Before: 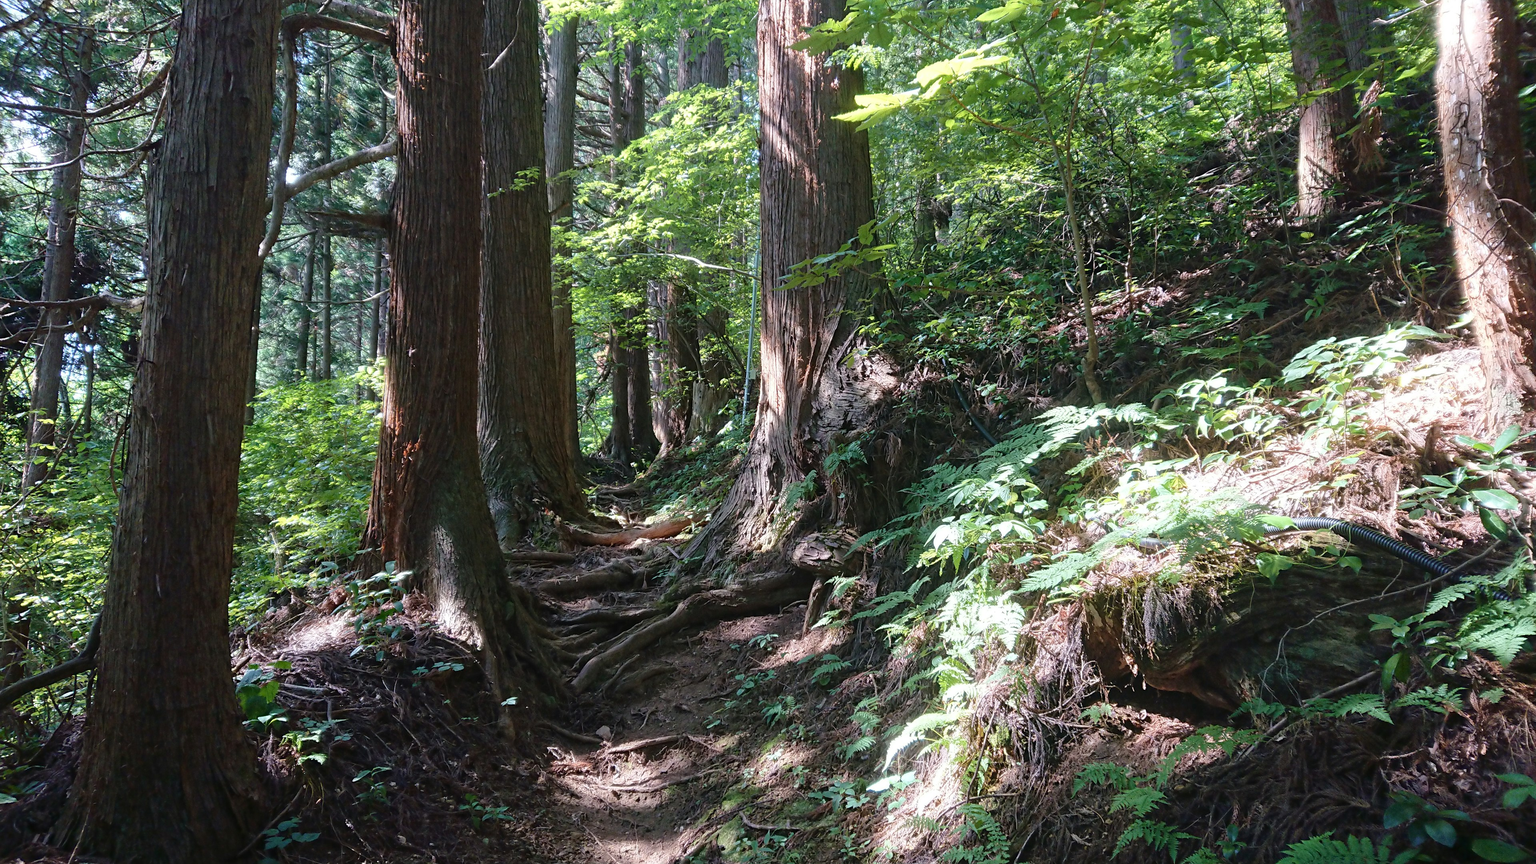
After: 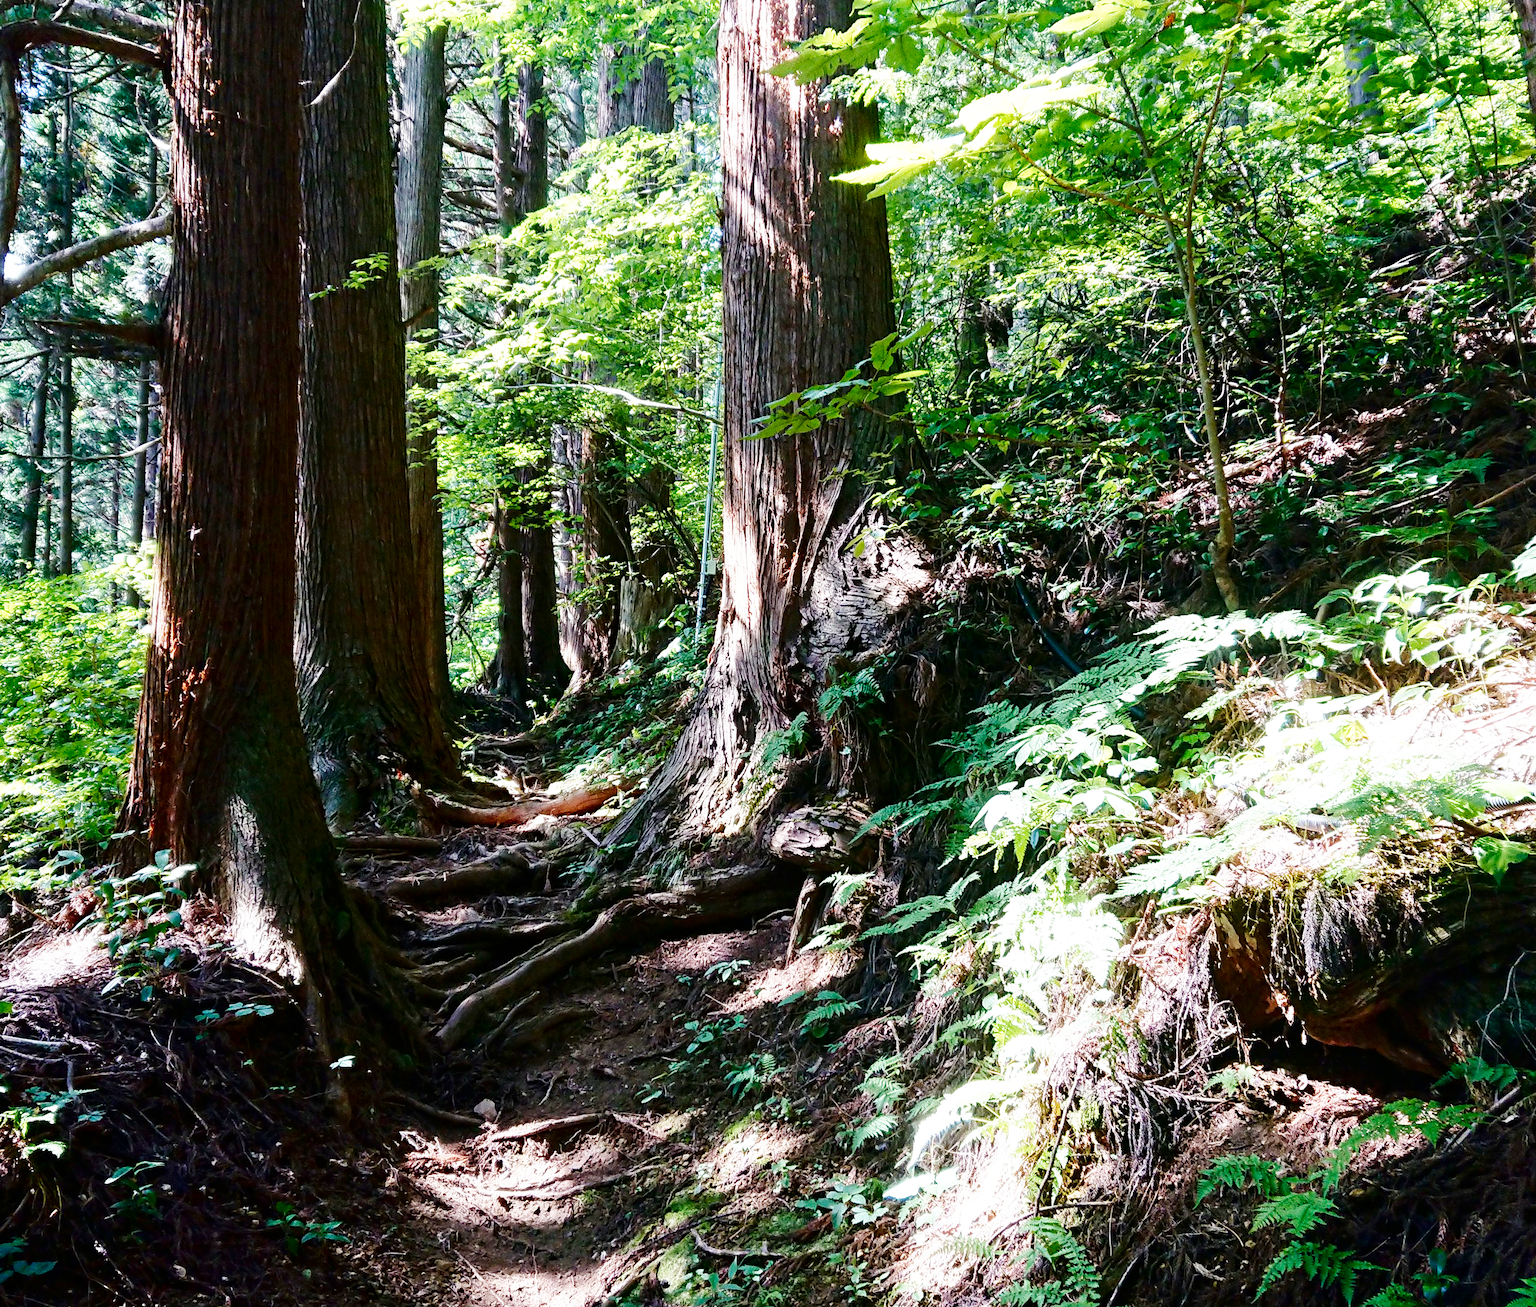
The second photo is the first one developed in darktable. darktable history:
base curve: curves: ch0 [(0, 0) (0.007, 0.004) (0.027, 0.03) (0.046, 0.07) (0.207, 0.54) (0.442, 0.872) (0.673, 0.972) (1, 1)], preserve colors none
crop and rotate: left 18.442%, right 15.508%
contrast brightness saturation: brightness -0.2, saturation 0.08
